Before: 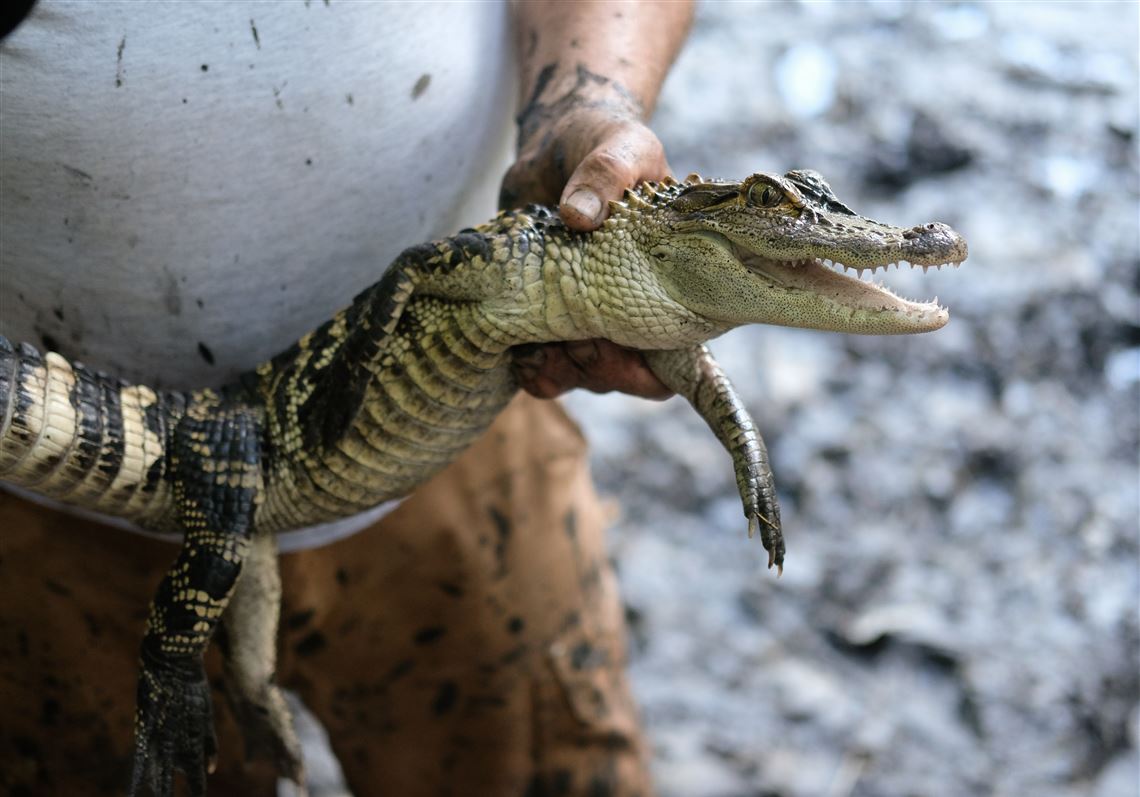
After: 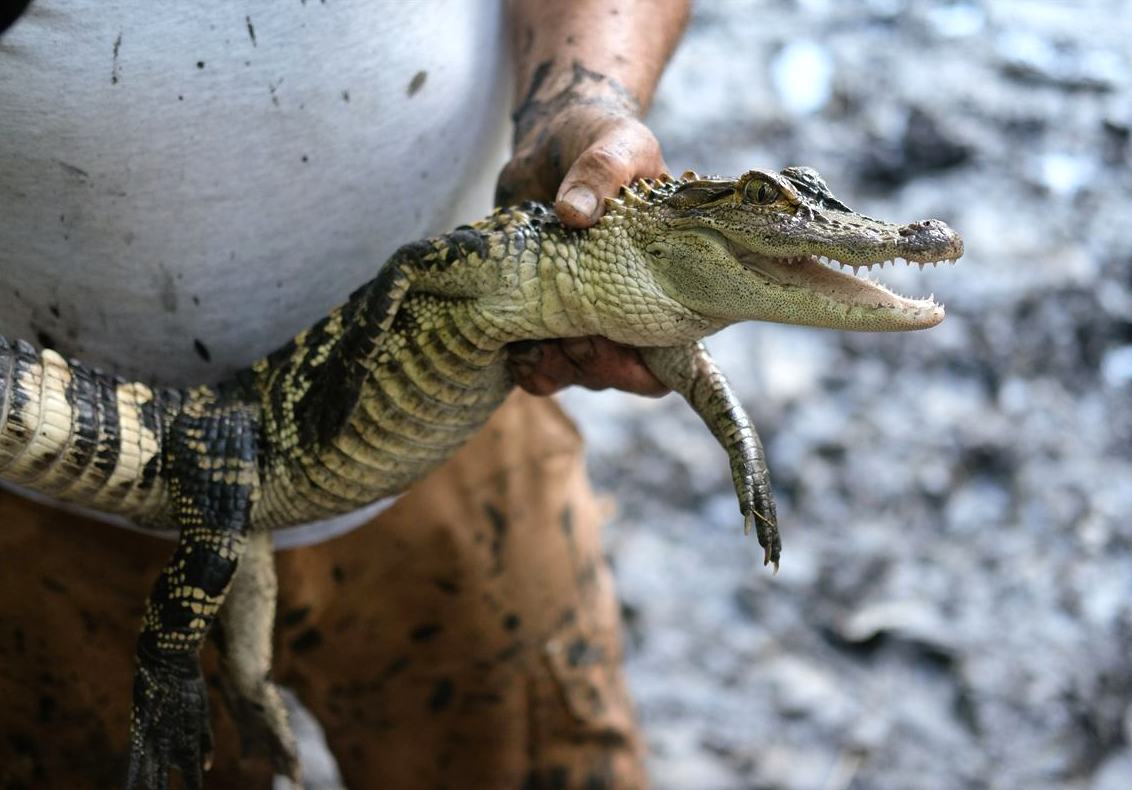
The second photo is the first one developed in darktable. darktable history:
exposure: exposure 0.127 EV, compensate highlight preservation false
crop: left 0.434%, top 0.485%, right 0.244%, bottom 0.386%
shadows and highlights: shadows 5, soften with gaussian
color zones: curves: ch1 [(0, 0.523) (0.143, 0.545) (0.286, 0.52) (0.429, 0.506) (0.571, 0.503) (0.714, 0.503) (0.857, 0.508) (1, 0.523)]
